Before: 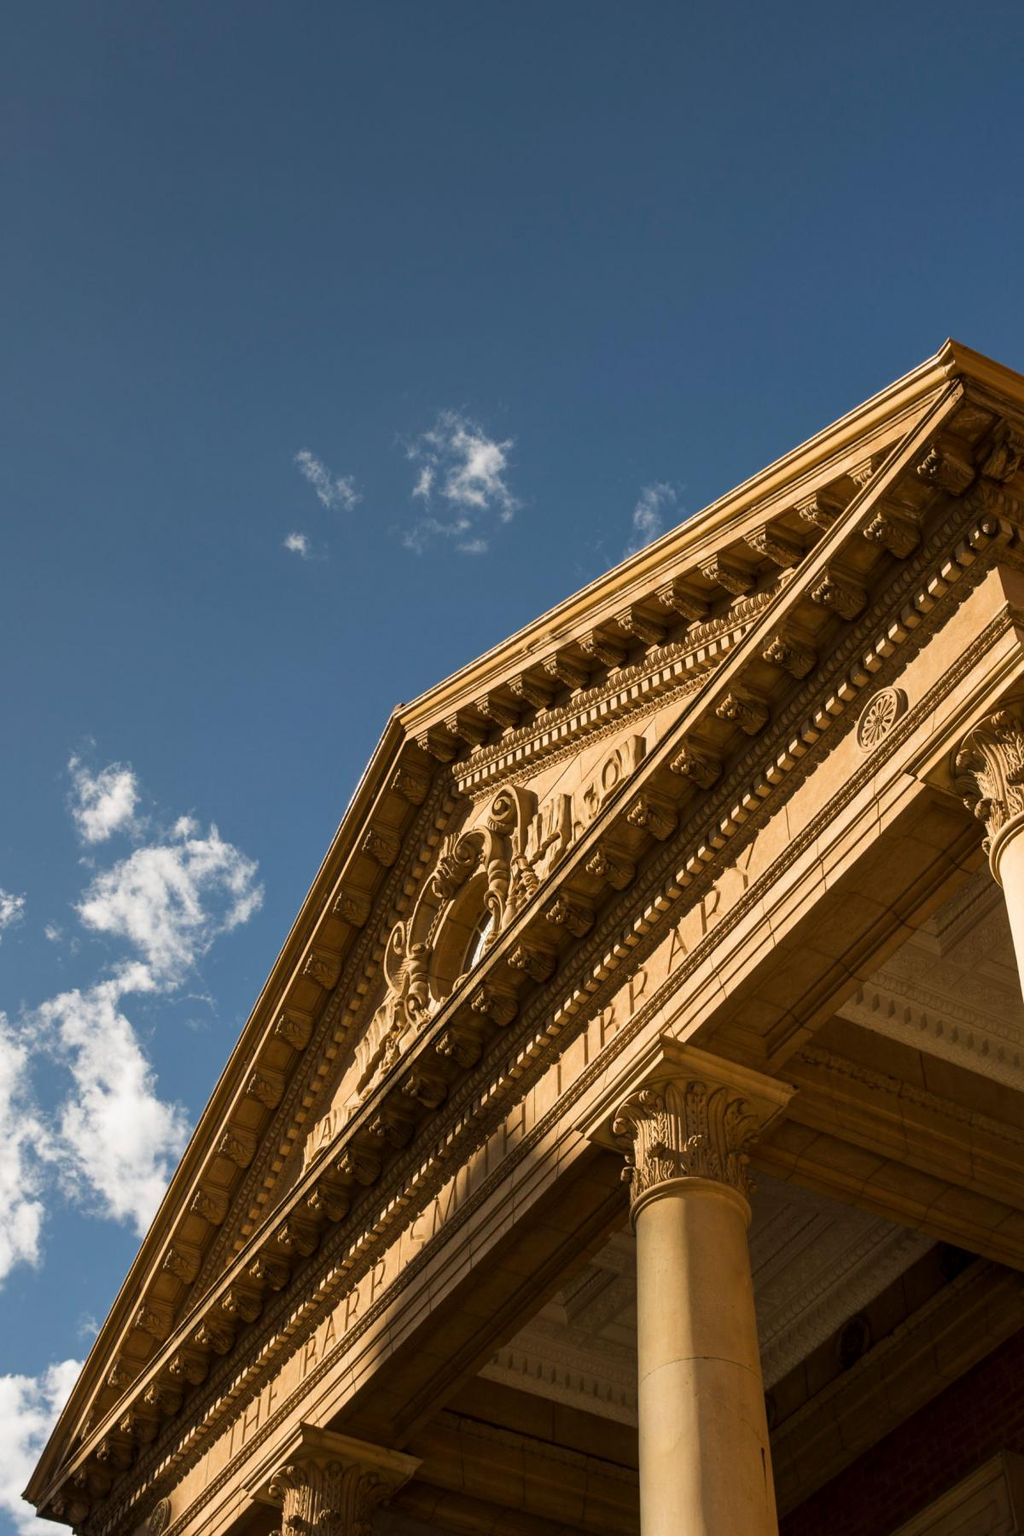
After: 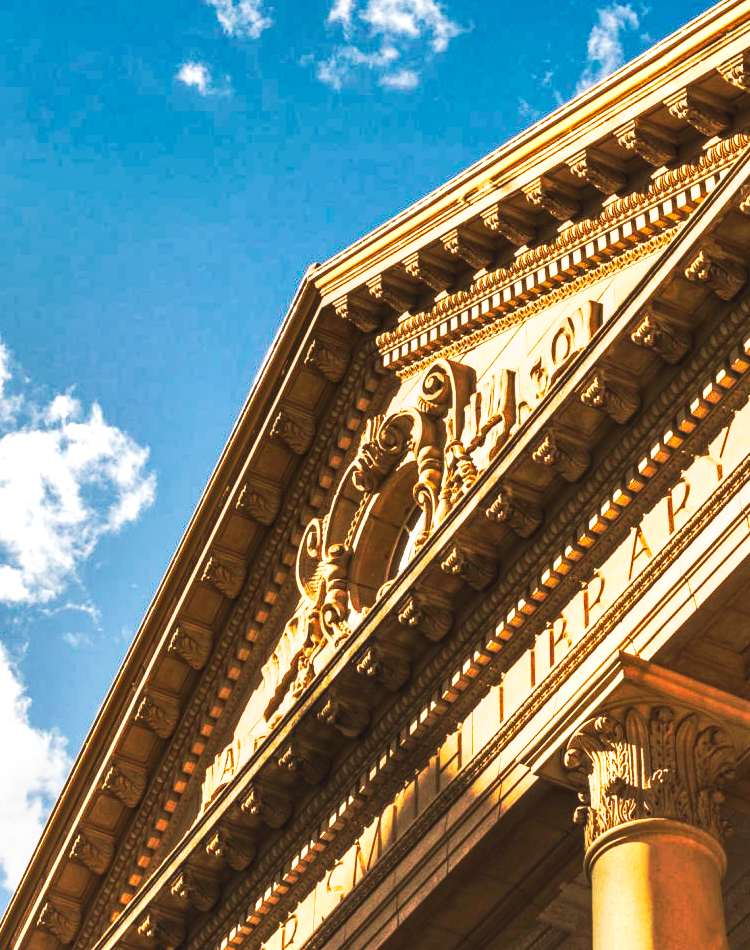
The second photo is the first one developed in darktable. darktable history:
exposure: black level correction -0.005, exposure 0.612 EV, compensate highlight preservation false
shadows and highlights: low approximation 0.01, soften with gaussian
crop: left 12.901%, top 31.172%, right 24.59%, bottom 16.048%
local contrast: on, module defaults
base curve: curves: ch0 [(0, 0) (0.989, 0.992)], preserve colors none
tone curve: curves: ch0 [(0, 0) (0.003, 0.003) (0.011, 0.008) (0.025, 0.018) (0.044, 0.04) (0.069, 0.062) (0.1, 0.09) (0.136, 0.121) (0.177, 0.158) (0.224, 0.197) (0.277, 0.255) (0.335, 0.314) (0.399, 0.391) (0.468, 0.496) (0.543, 0.683) (0.623, 0.801) (0.709, 0.883) (0.801, 0.94) (0.898, 0.984) (1, 1)], preserve colors none
velvia: on, module defaults
contrast brightness saturation: contrast 0.045
